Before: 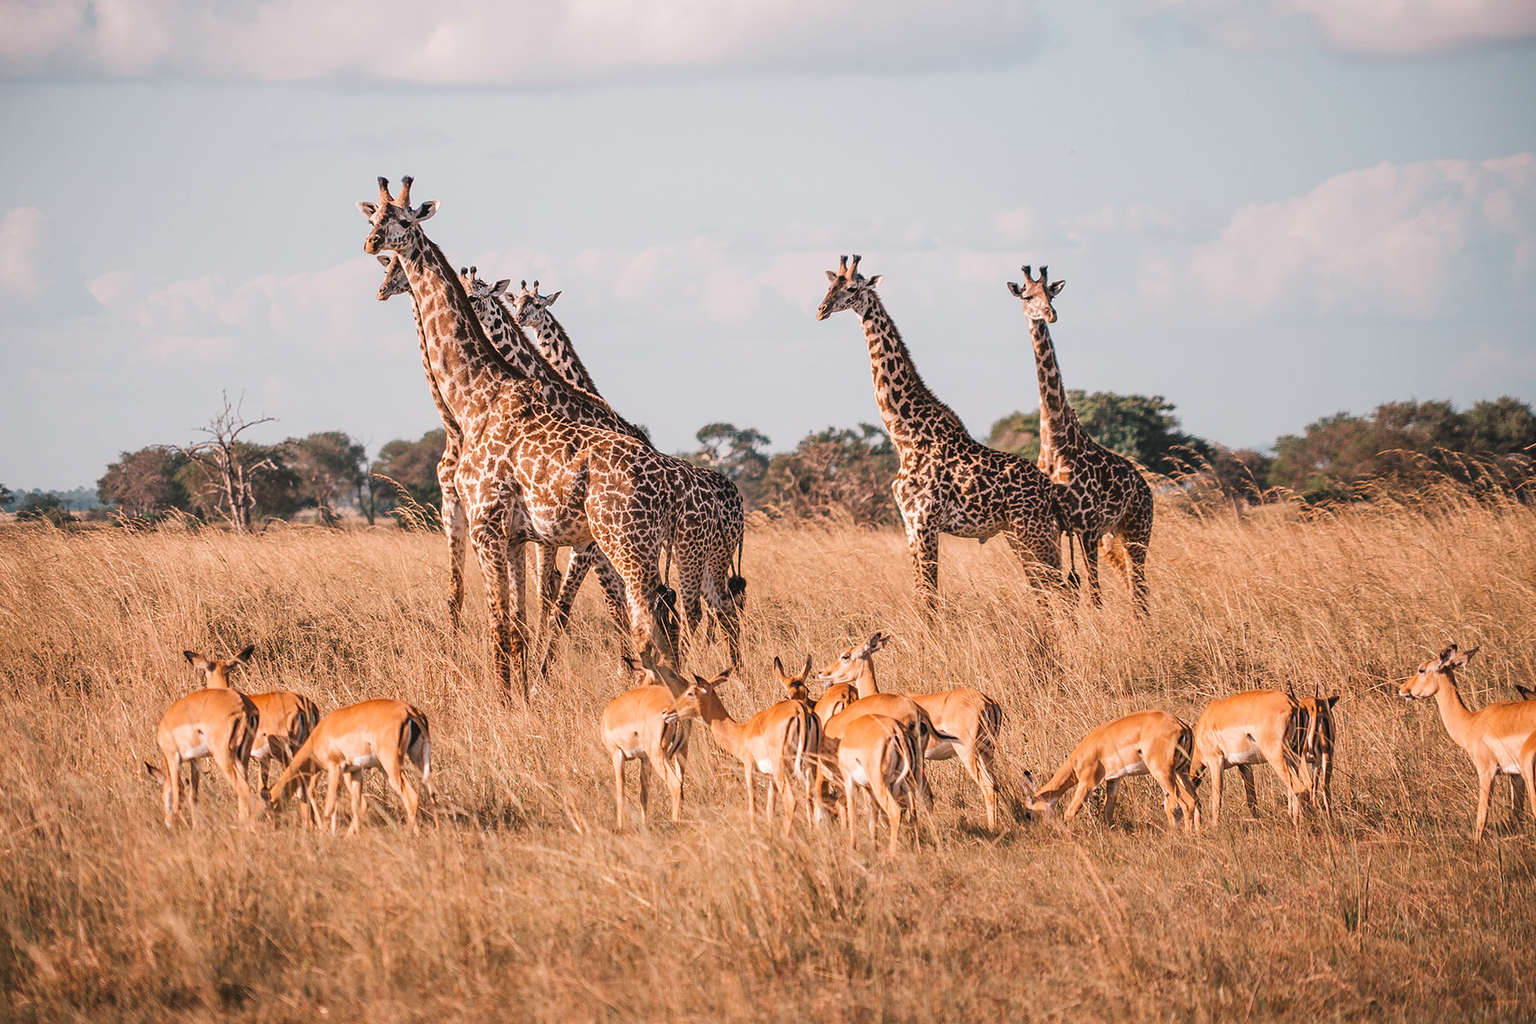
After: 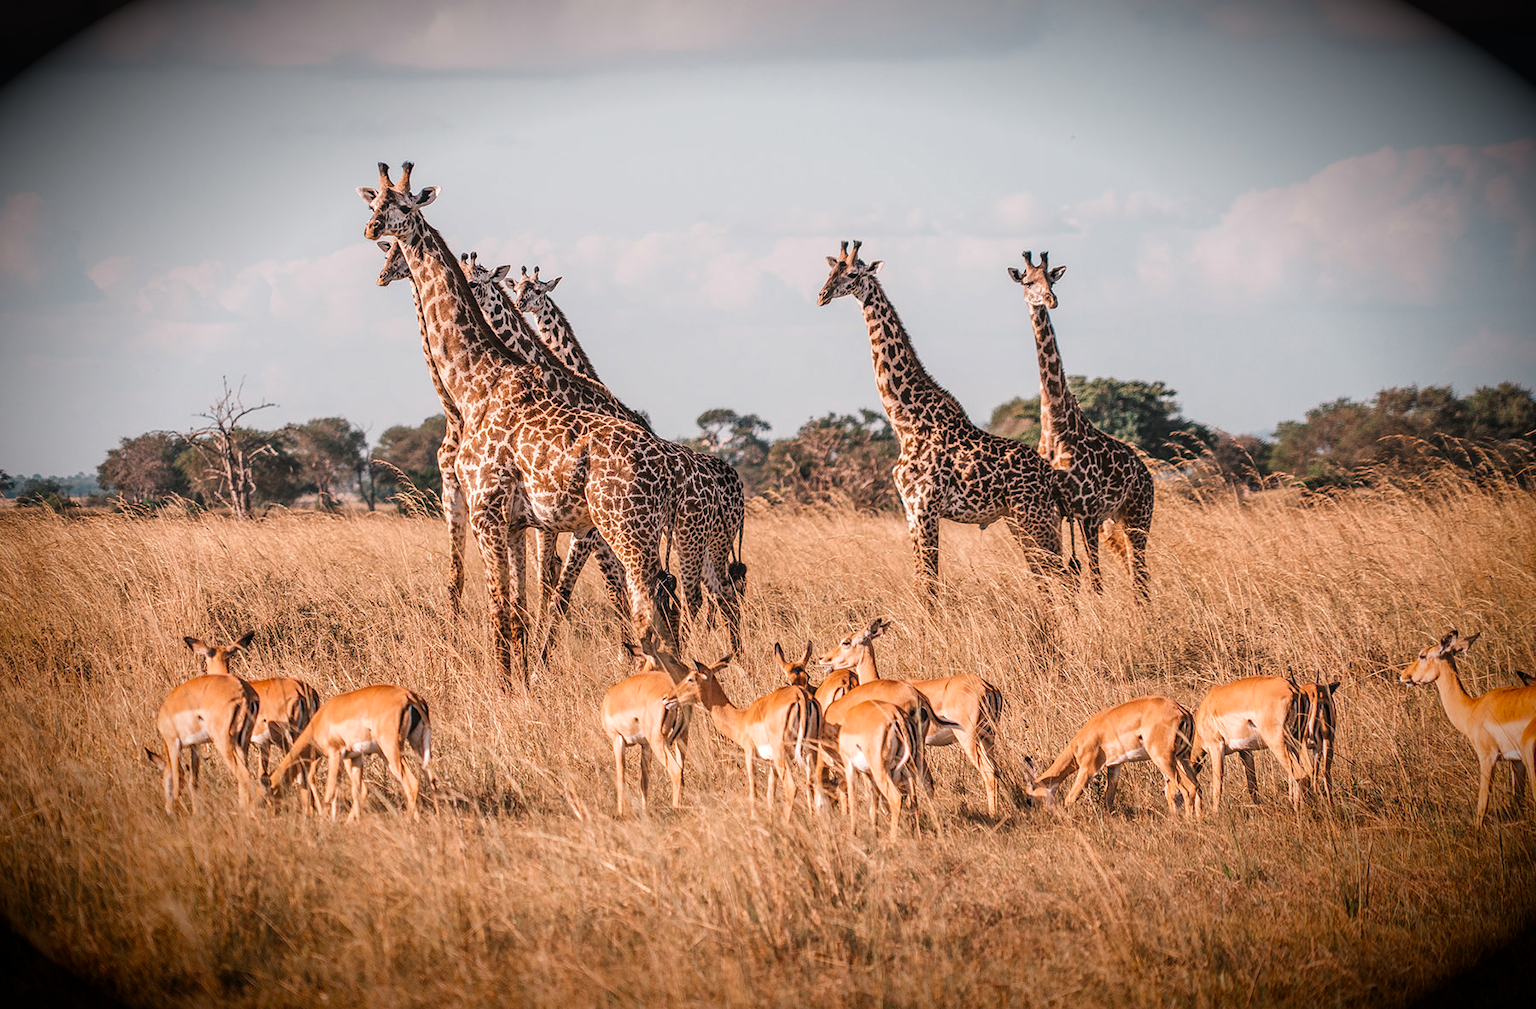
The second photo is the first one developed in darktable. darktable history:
crop: top 1.443%, right 0.031%
local contrast: on, module defaults
vignetting: brightness -0.995, saturation 0.496, automatic ratio true
